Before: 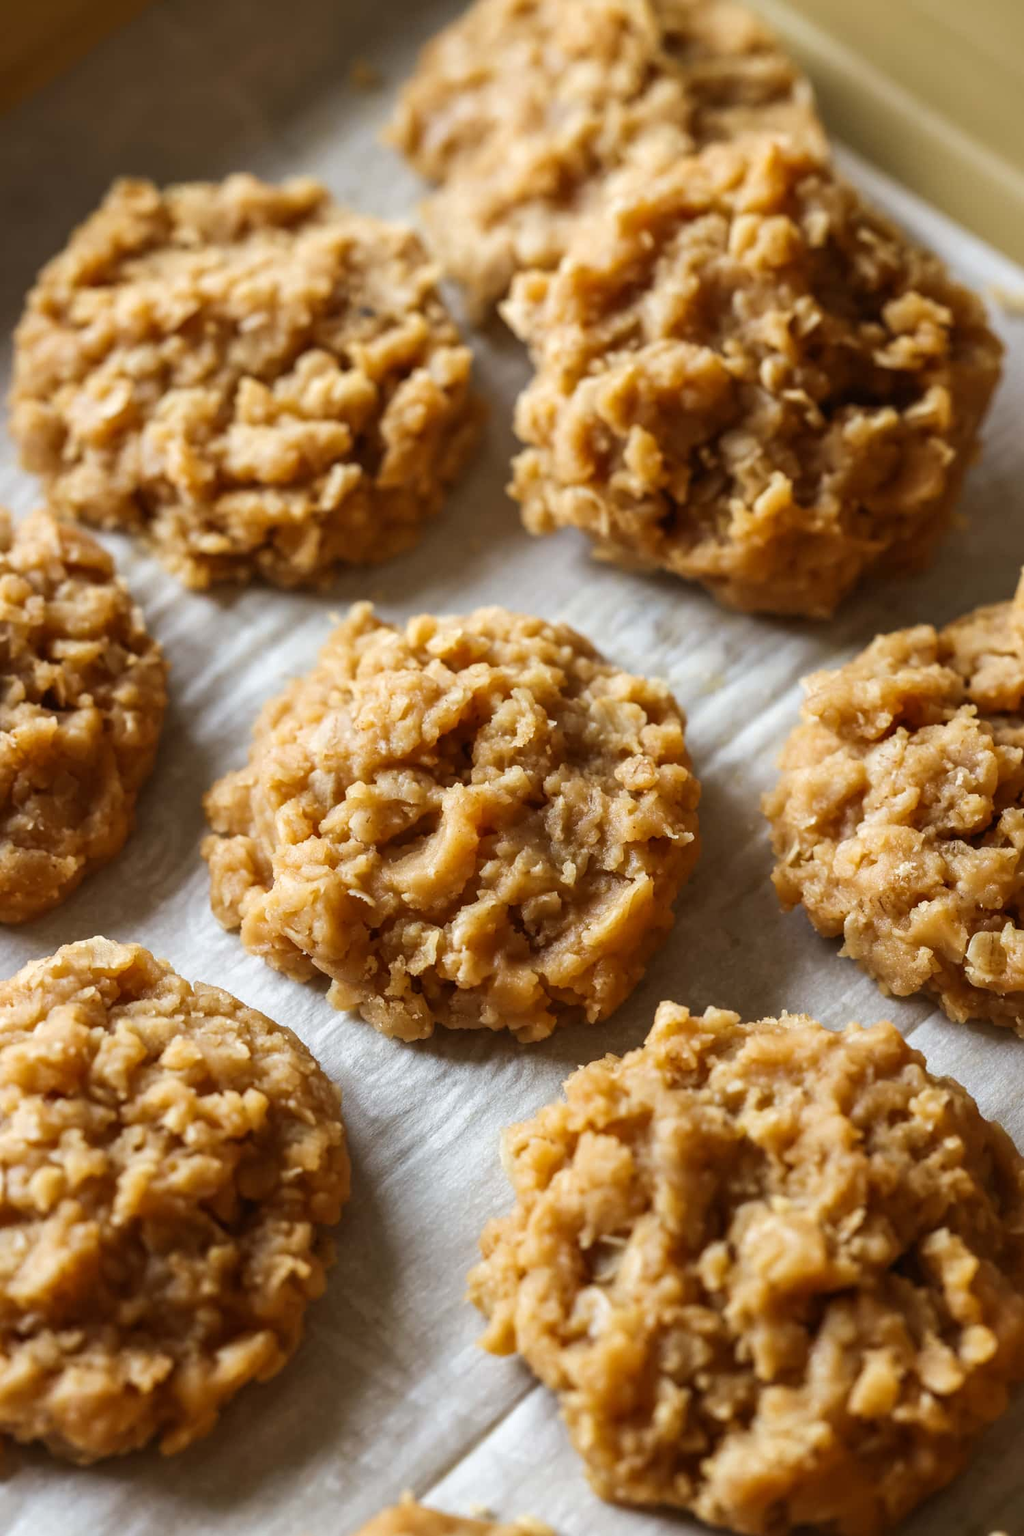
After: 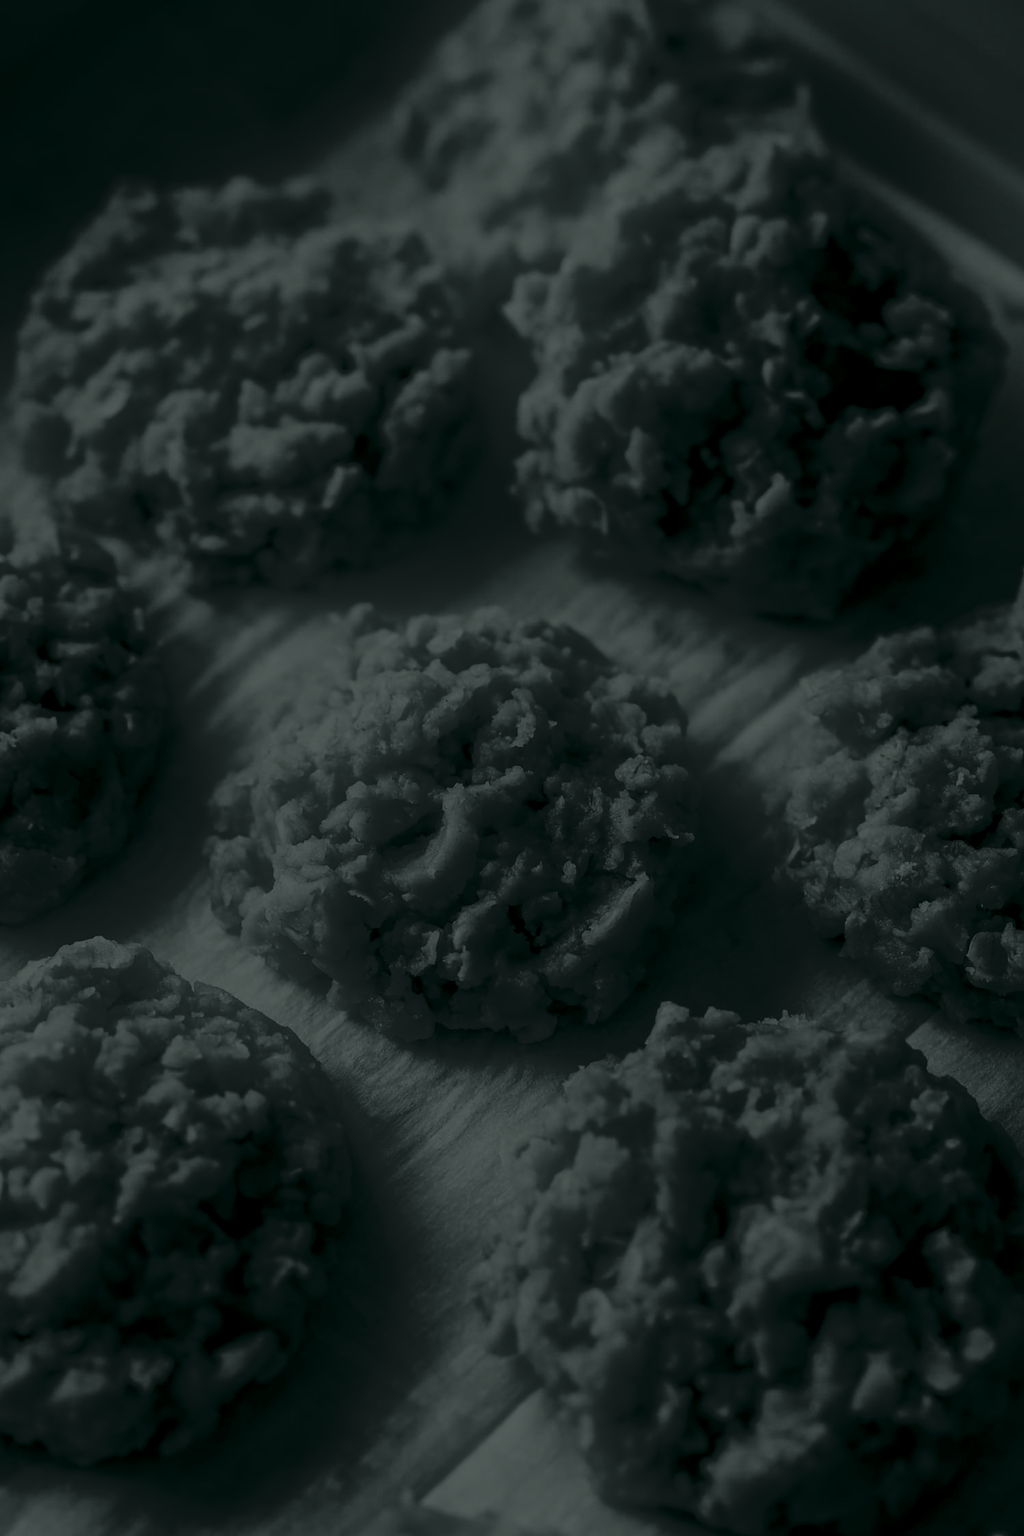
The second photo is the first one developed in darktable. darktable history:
colorize: hue 90°, saturation 19%, lightness 1.59%, version 1
tone curve: curves: ch0 [(0, 0) (0.003, 0.032) (0.53, 0.368) (0.901, 0.866) (1, 1)], preserve colors none
bloom: on, module defaults
